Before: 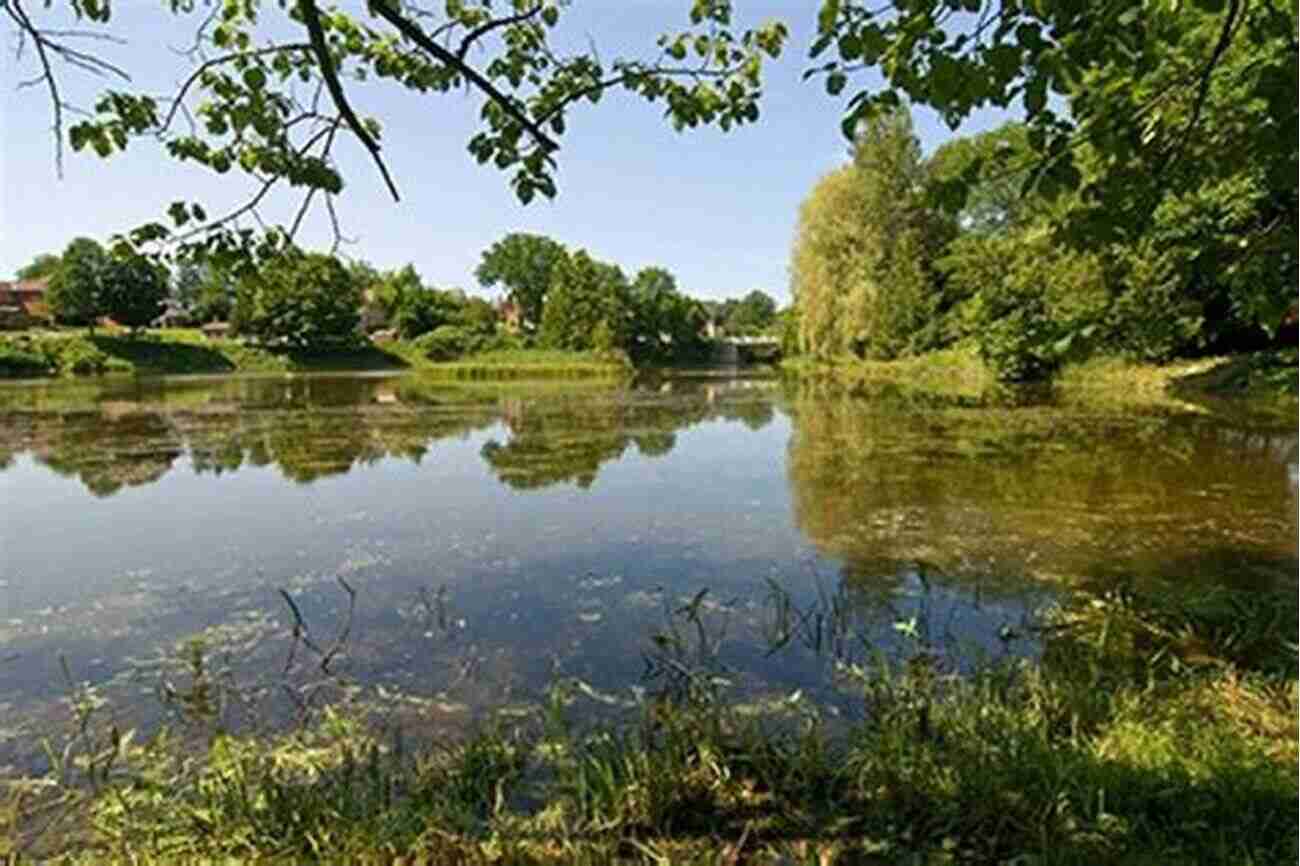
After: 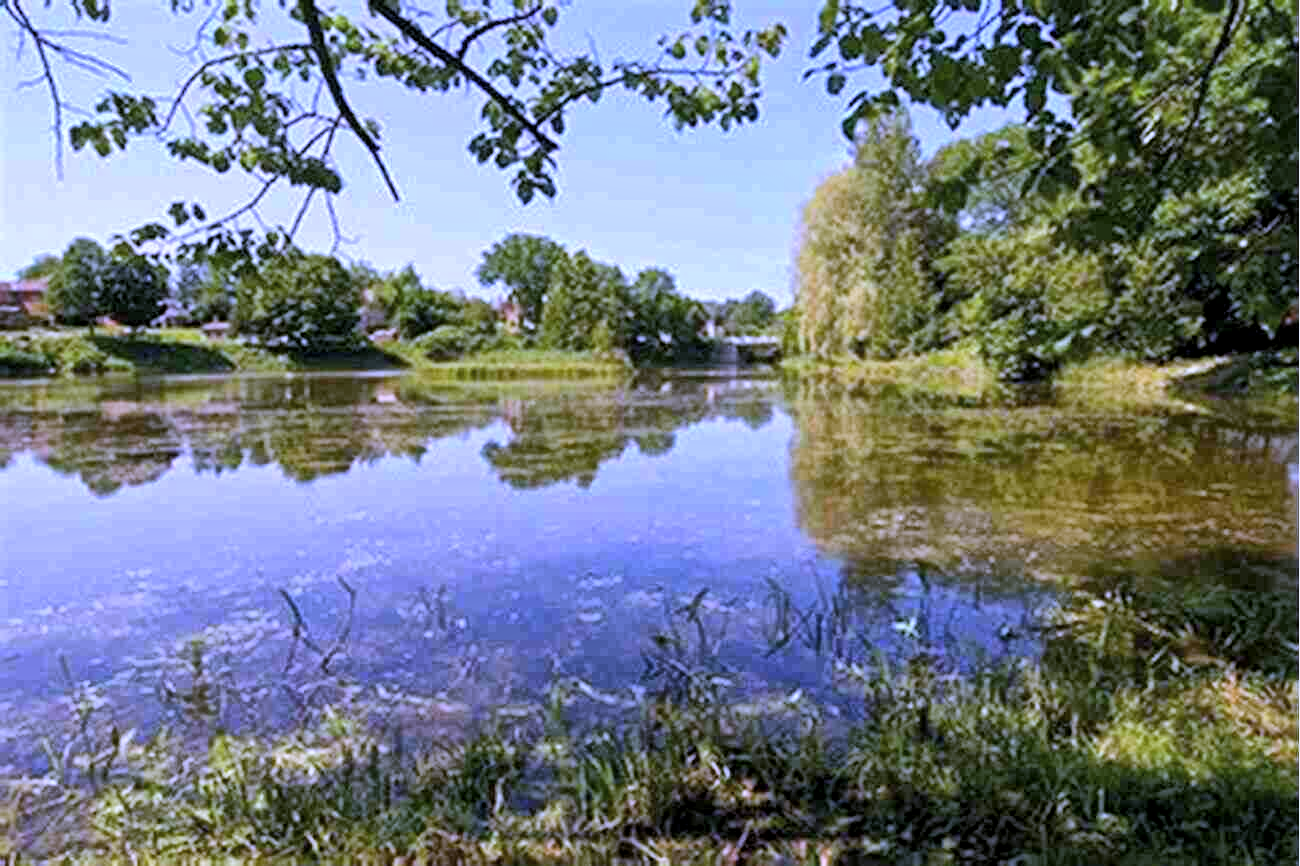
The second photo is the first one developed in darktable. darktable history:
global tonemap: drago (1, 100), detail 1
levels: levels [0.016, 0.492, 0.969]
white balance: red 0.98, blue 1.61
